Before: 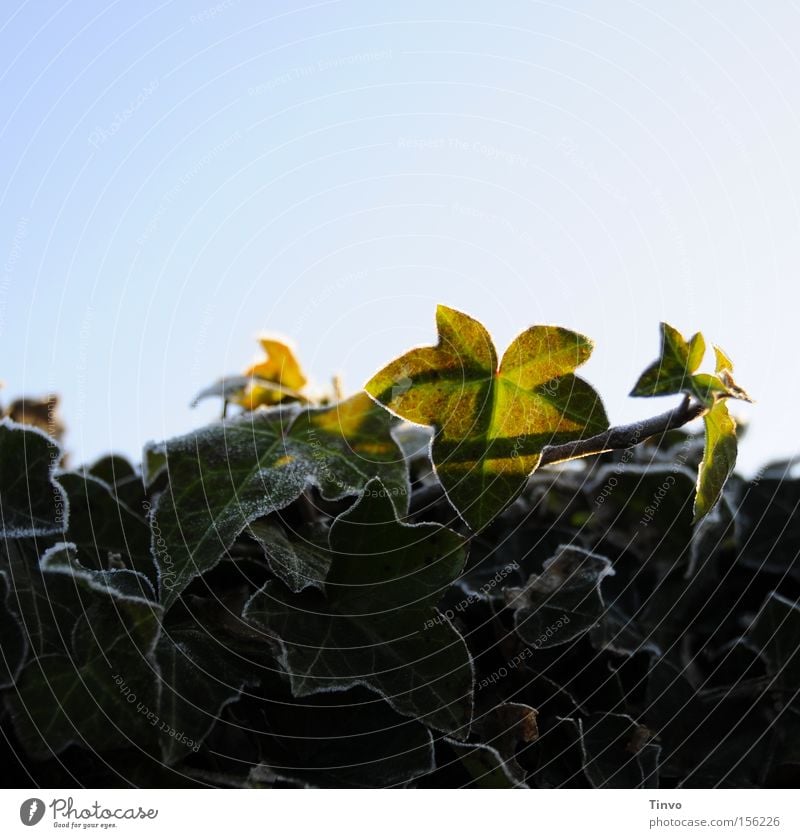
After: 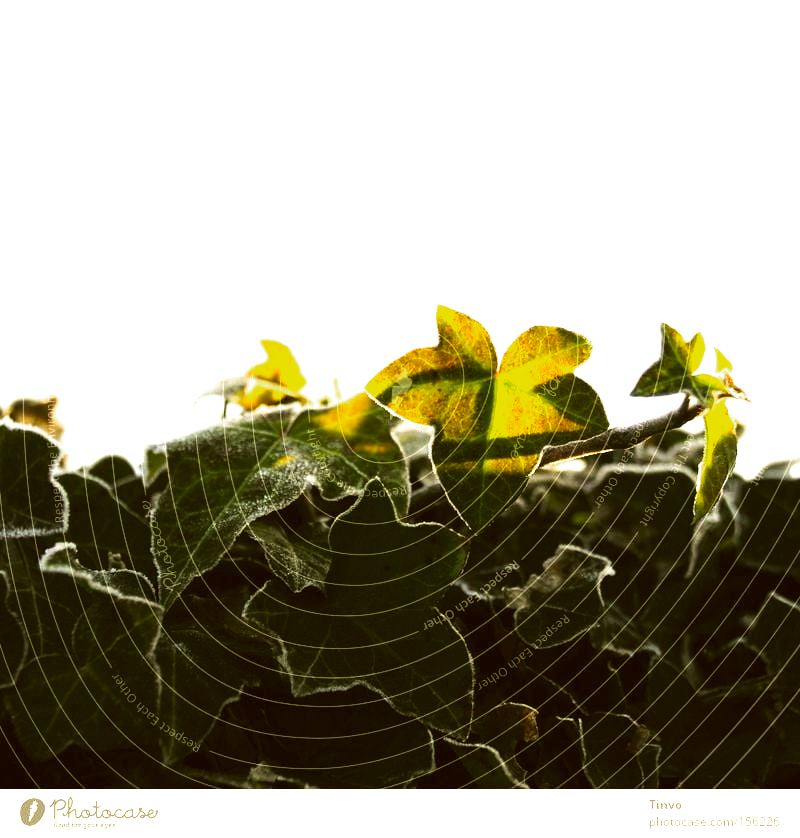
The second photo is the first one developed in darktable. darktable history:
exposure: black level correction 0, exposure 1.279 EV, compensate exposure bias true, compensate highlight preservation false
tone equalizer: -8 EV -0.42 EV, -7 EV -0.413 EV, -6 EV -0.347 EV, -5 EV -0.239 EV, -3 EV 0.209 EV, -2 EV 0.332 EV, -1 EV 0.365 EV, +0 EV 0.441 EV, edges refinement/feathering 500, mask exposure compensation -1.57 EV, preserve details no
color zones: curves: ch0 [(0, 0.5) (0.143, 0.5) (0.286, 0.456) (0.429, 0.5) (0.571, 0.5) (0.714, 0.5) (0.857, 0.5) (1, 0.5)]; ch1 [(0, 0.5) (0.143, 0.5) (0.286, 0.422) (0.429, 0.5) (0.571, 0.5) (0.714, 0.5) (0.857, 0.5) (1, 0.5)]
color correction: highlights a* 0.104, highlights b* 28.93, shadows a* -0.304, shadows b* 21.81
velvia: on, module defaults
